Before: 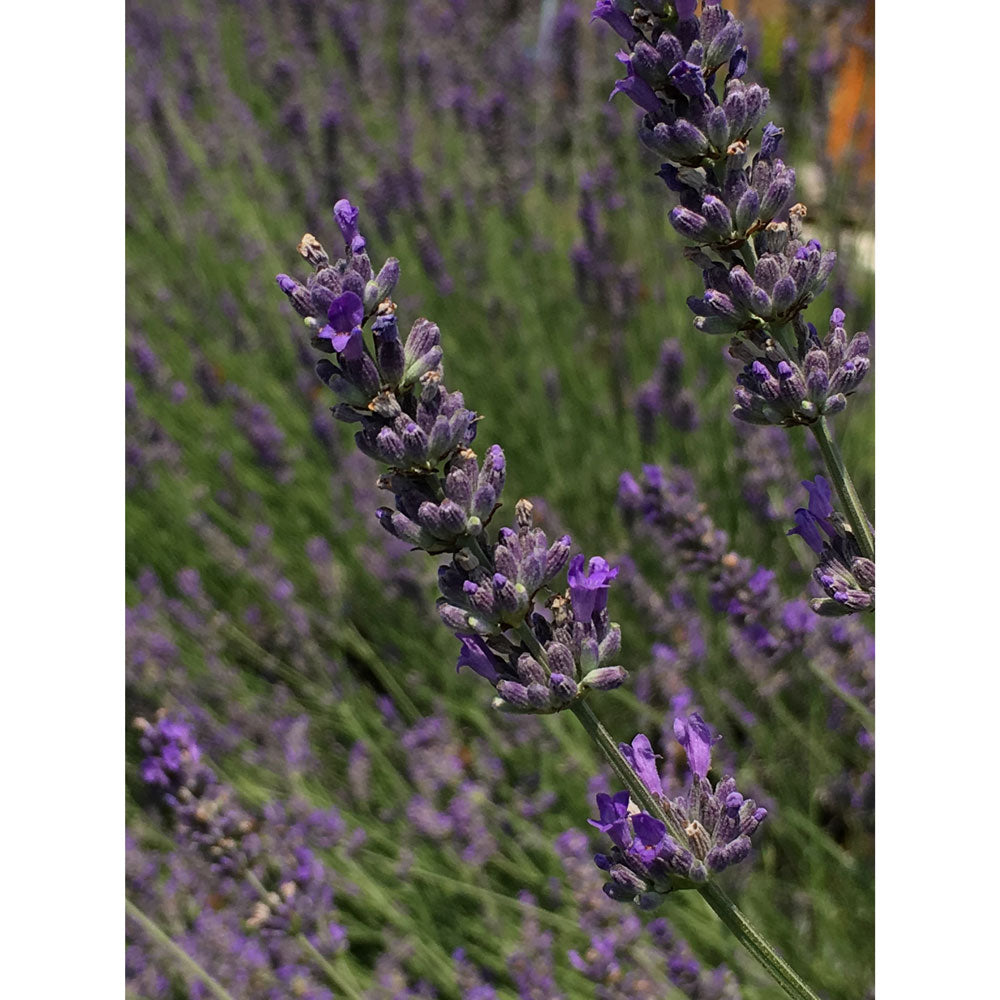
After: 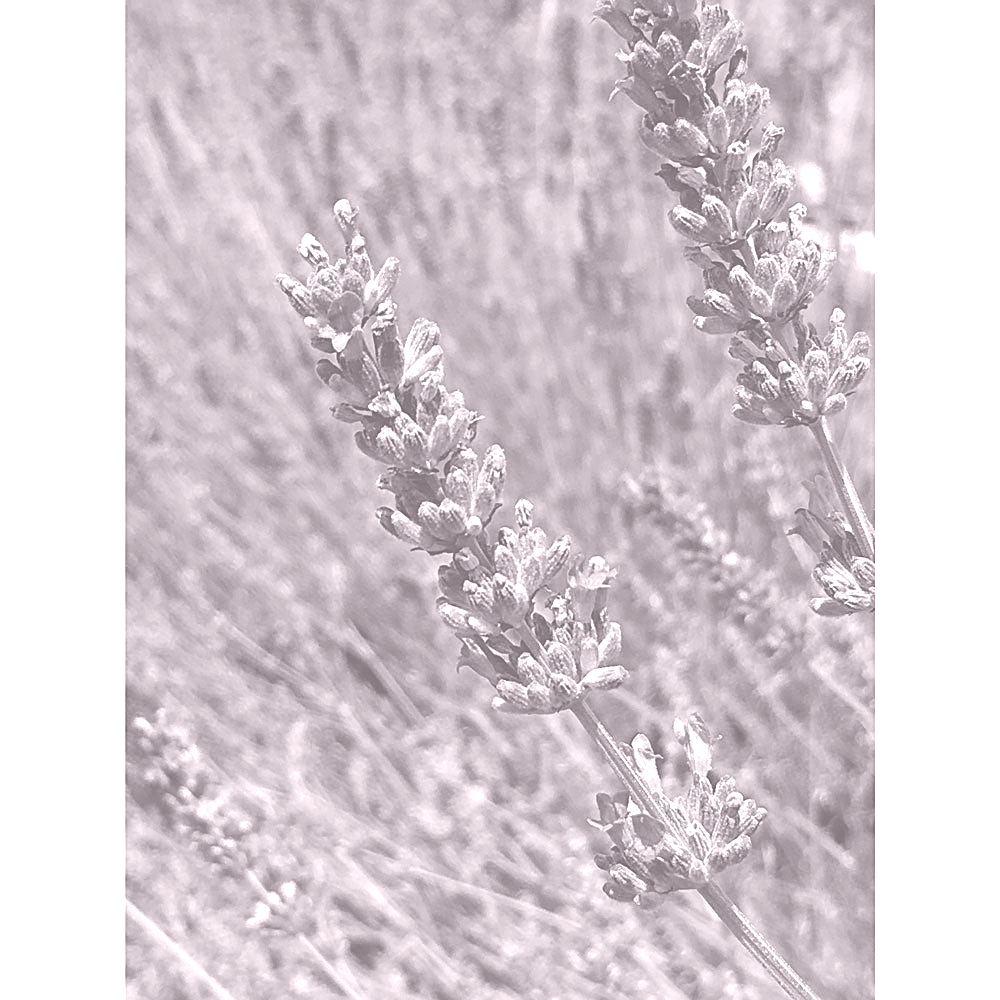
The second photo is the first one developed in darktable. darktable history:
sharpen: on, module defaults
colorize: hue 25.2°, saturation 83%, source mix 82%, lightness 79%, version 1
